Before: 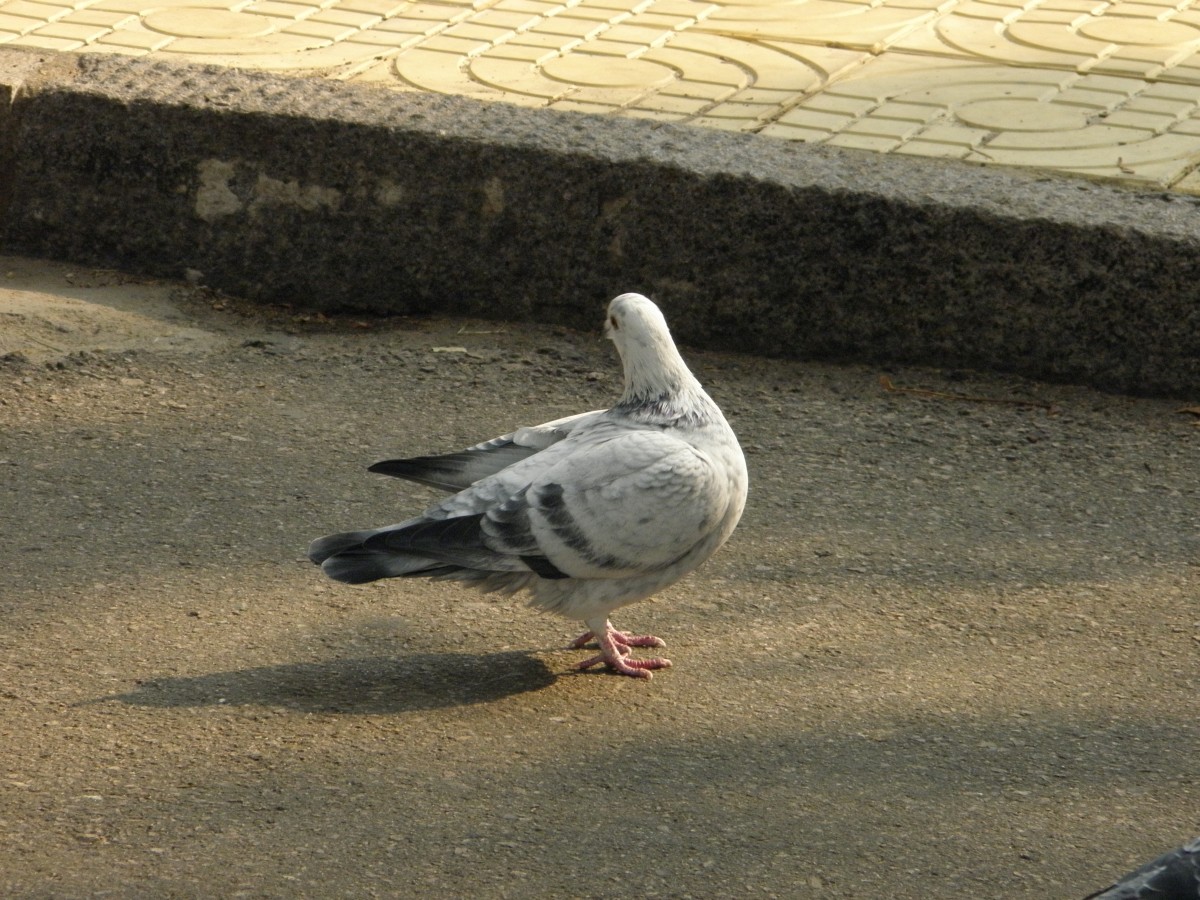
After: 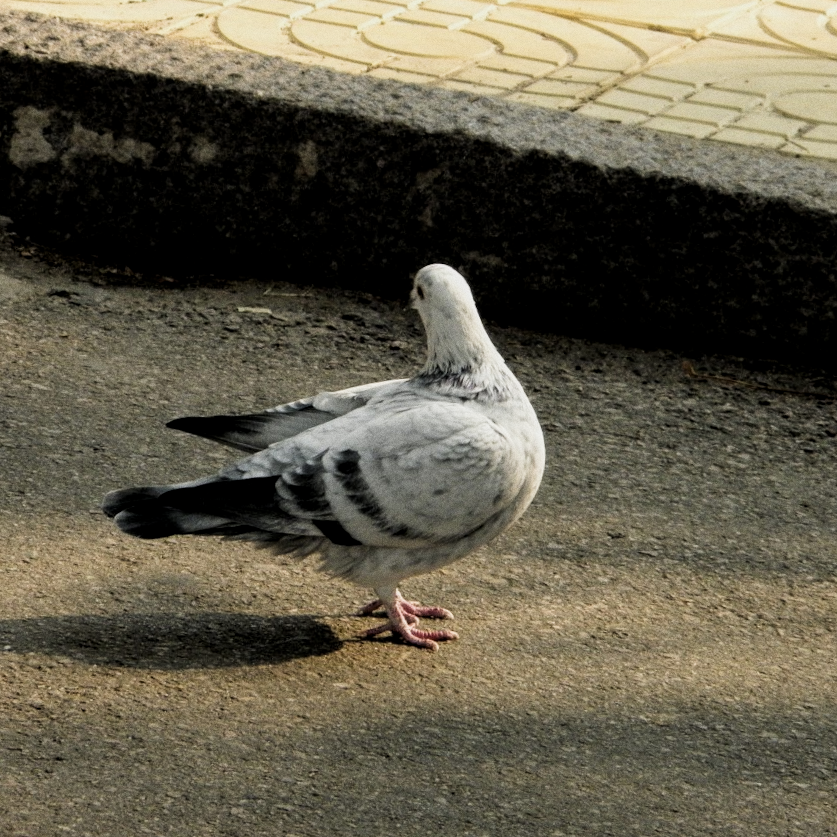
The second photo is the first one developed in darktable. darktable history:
tone equalizer: on, module defaults
crop and rotate: angle -3.27°, left 14.277%, top 0.028%, right 10.766%, bottom 0.028%
filmic rgb: black relative exposure -5 EV, white relative exposure 3.5 EV, hardness 3.19, contrast 1.3, highlights saturation mix -50%
local contrast: highlights 100%, shadows 100%, detail 120%, midtone range 0.2
grain: coarseness 0.09 ISO
